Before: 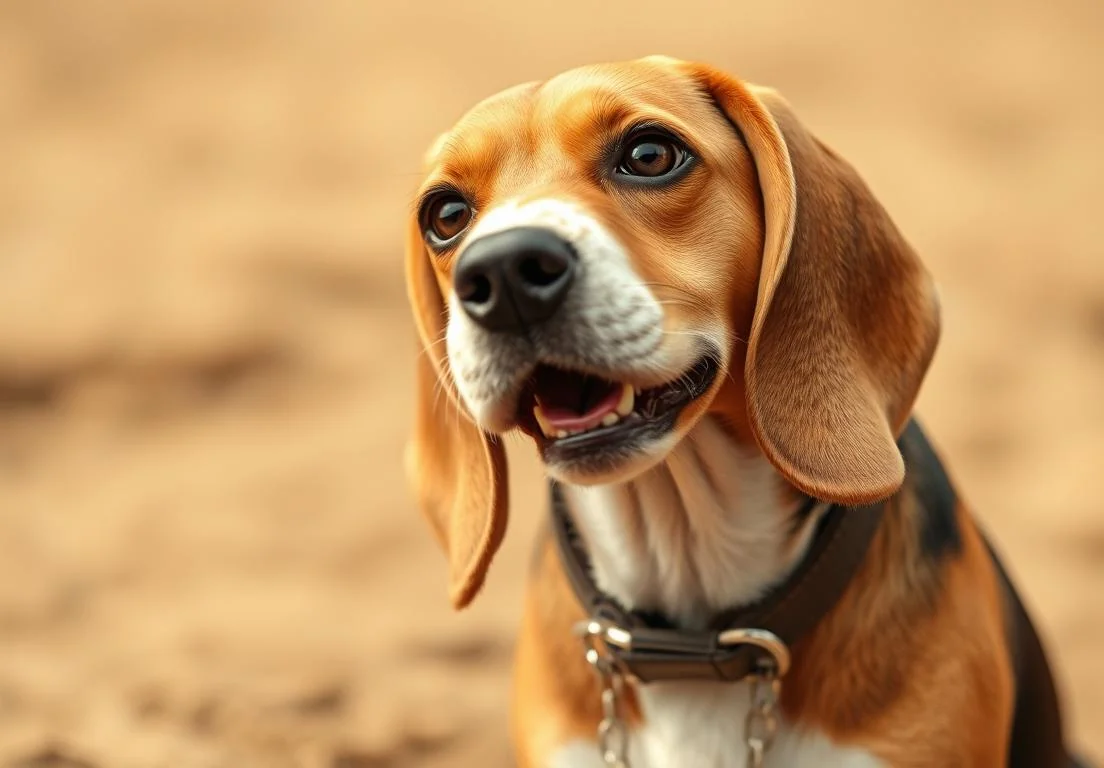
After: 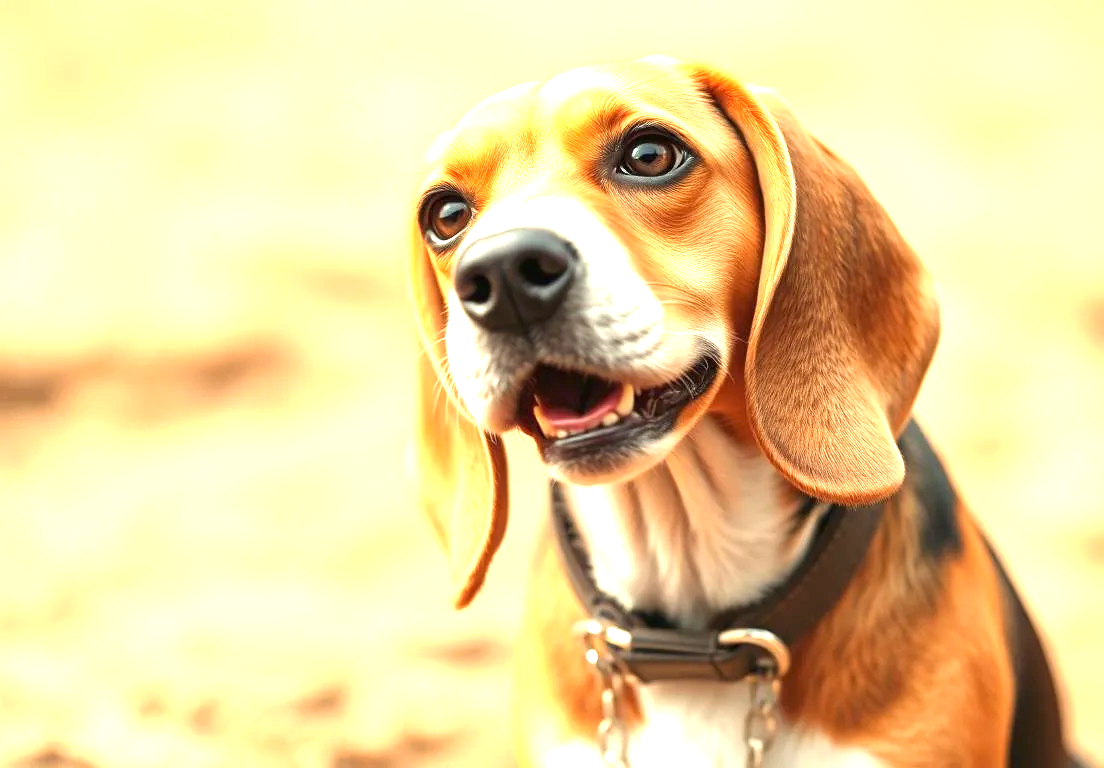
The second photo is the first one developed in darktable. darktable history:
exposure: black level correction 0, exposure 1.495 EV, compensate highlight preservation false
